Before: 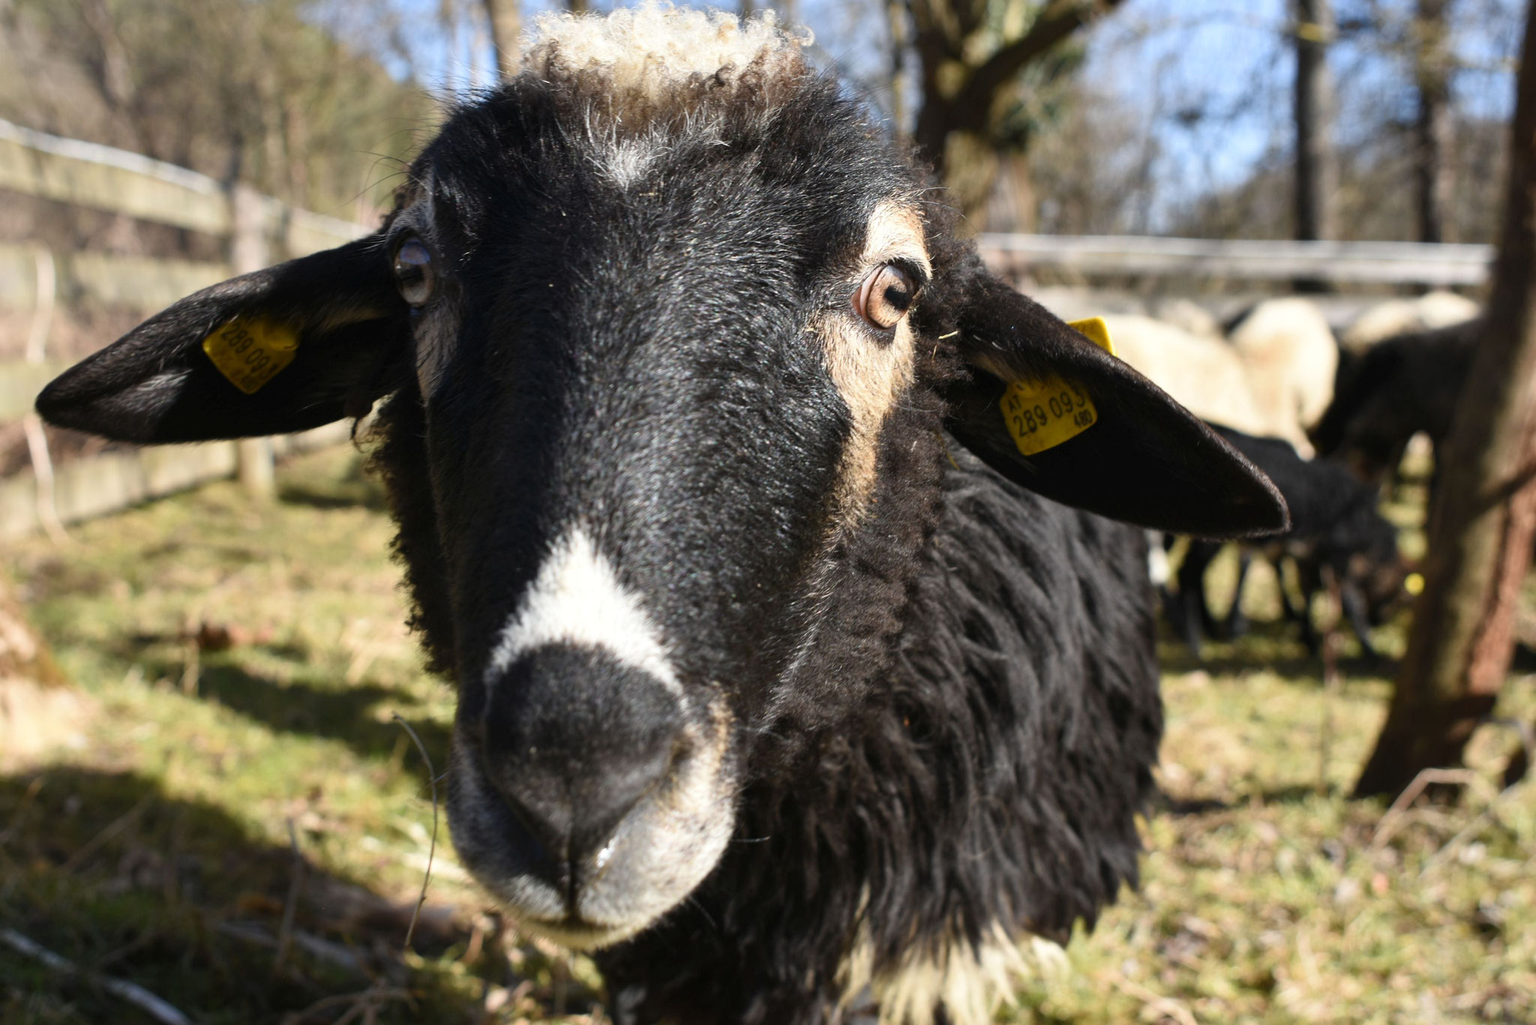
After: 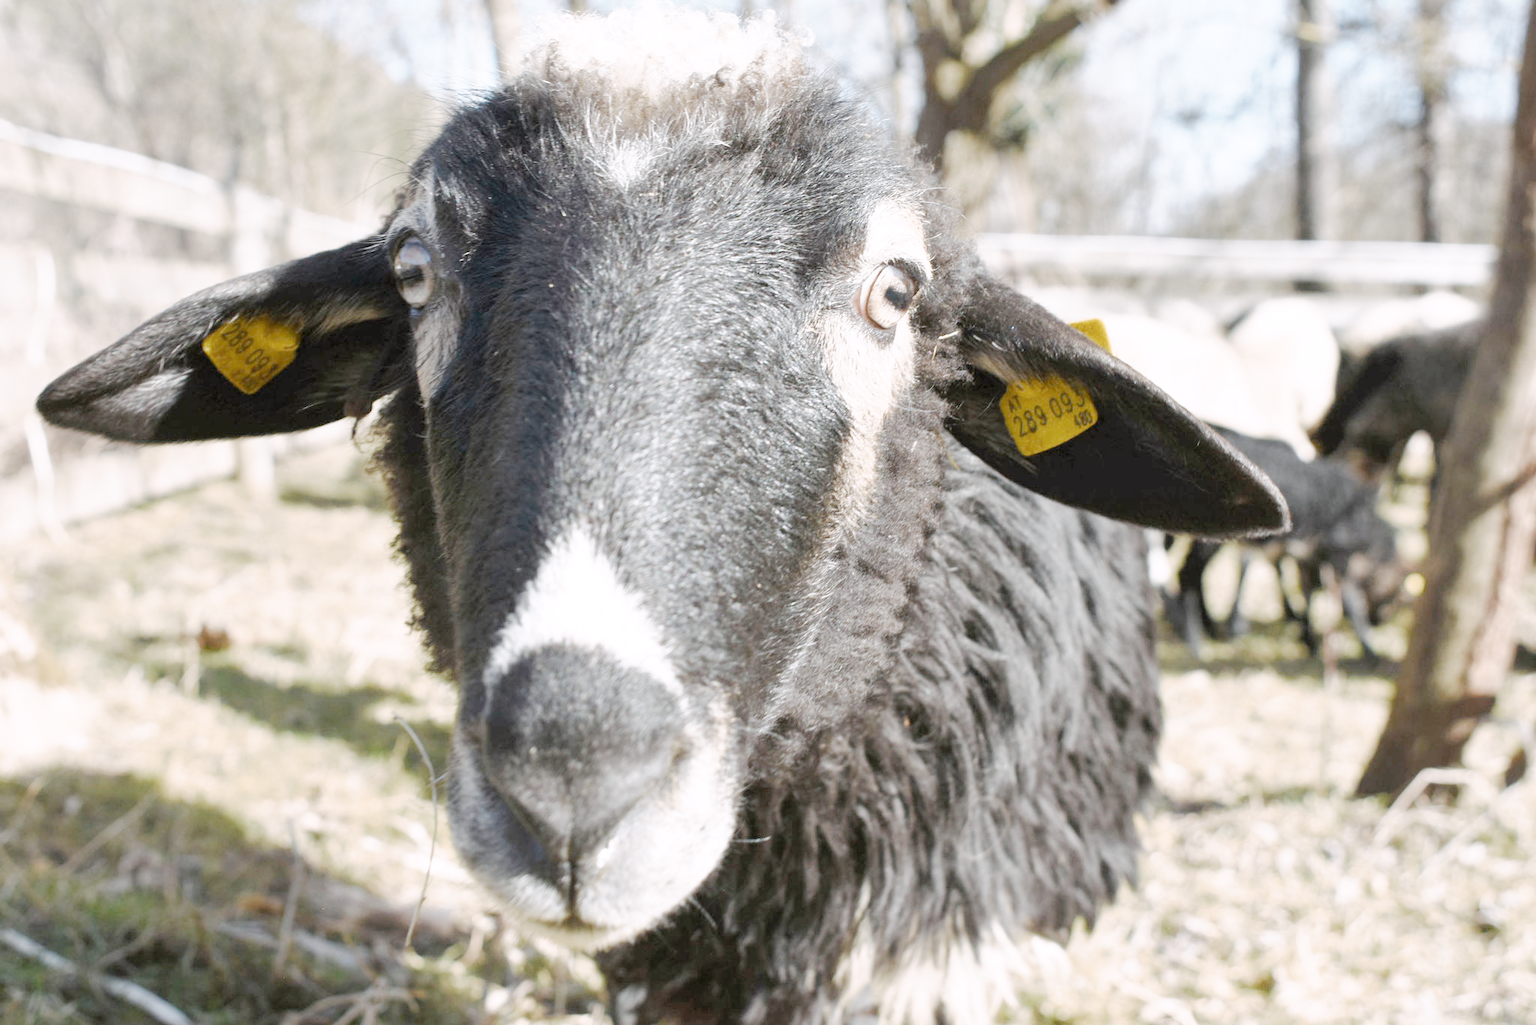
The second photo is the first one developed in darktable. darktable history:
tone curve: curves: ch0 [(0, 0) (0.003, 0) (0.011, 0.001) (0.025, 0.003) (0.044, 0.005) (0.069, 0.011) (0.1, 0.021) (0.136, 0.035) (0.177, 0.079) (0.224, 0.134) (0.277, 0.219) (0.335, 0.315) (0.399, 0.42) (0.468, 0.529) (0.543, 0.636) (0.623, 0.727) (0.709, 0.805) (0.801, 0.88) (0.898, 0.957) (1, 1)], preserve colors none
color look up table: target L [81.94, 84.82, 87.14, 77.42, 66.49, 44, 63.31, 66.15, 66.03, 42.1, 45.98, 47.27, 43.98, 36.08, 14.77, 200.25, 99.02, 87.35, 80.66, 69.64, 61.95, 62.15, 54.68, 38.42, 40.7, 35.26, 29.15, 3.804, 79.68, 81.27, 80.08, 65.11, 66.93, 55.97, 56.41, 63.33, 50.79, 51.6, 56.91, 44.72, 48.1, 23.33, 77.88, 76.32, 64.72, 67.86, 56.41, 51.72, 39.87], target a [2.938, 0.682, -2.029, -42.25, -43.92, -29.54, -7.922, -37.85, -20.8, -26.46, -18.97, -23.67, -27.91, -9.858, -10.95, 0, 4.341, 8.462, 3.902, 20.11, 6.733, 31.15, 51.38, 4.735, 35.09, 28.16, 16.65, 8.703, 20.14, 21.39, -2.875, 47.48, 51.75, 11.25, -12.5, 6.295, 16.86, 9.134, 44.69, 32.74, 29.25, 9.022, -38.96, -6.991, -34.93, -25.67, -4.191, -20.06, -3.585], target b [40.84, 14.31, -3.097, -14.73, -2.948, 27.63, 41.06, 25.87, 13.42, 18.07, 32.11, -2.055, 18.9, 20.5, 2.167, 0, -1.723, 13.37, 41.11, 44.06, 34.47, 19.34, 7.359, 2.574, 26.17, 18.49, 22.14, 7.33, -6.532, -18.62, -20.21, -10.78, -27.04, -1.545, -47.8, -42.25, -16.48, -31.15, -42.65, -9.498, -27.08, -26.98, -15.4, -12.92, -18.98, -29.62, -8.46, -19.57, -20.29], num patches 49
